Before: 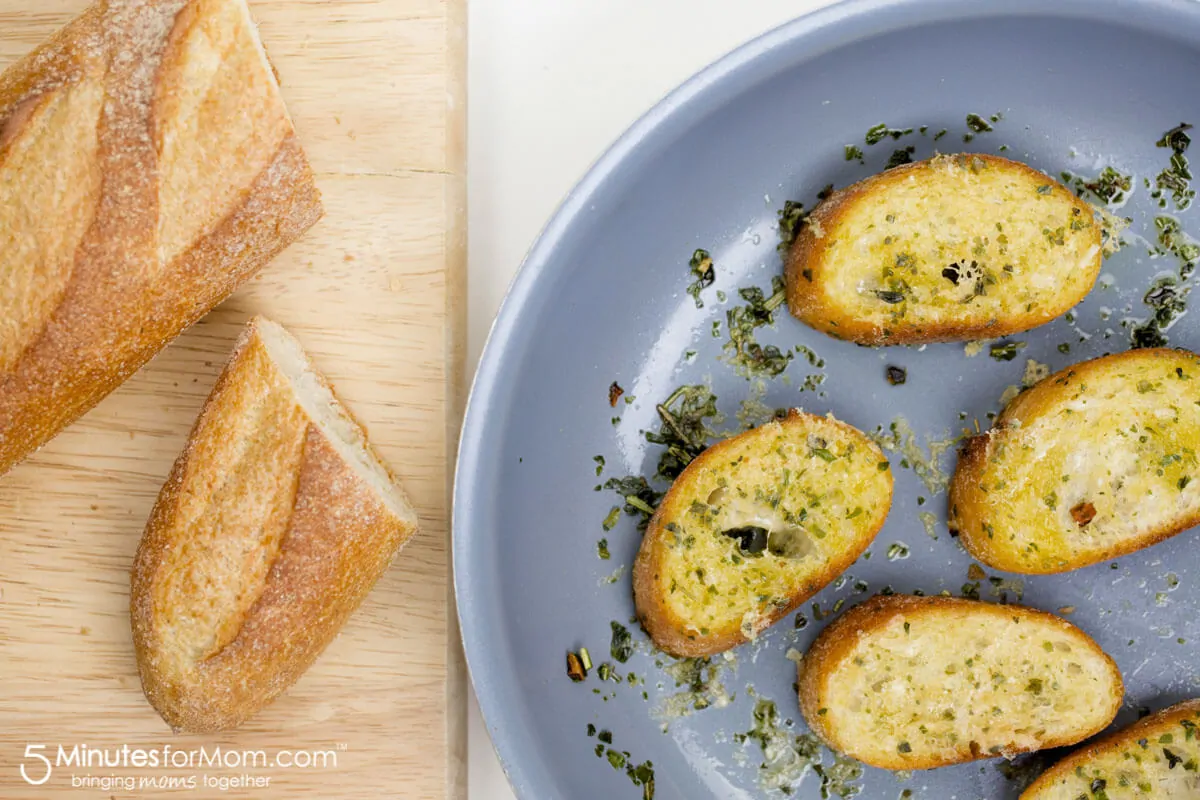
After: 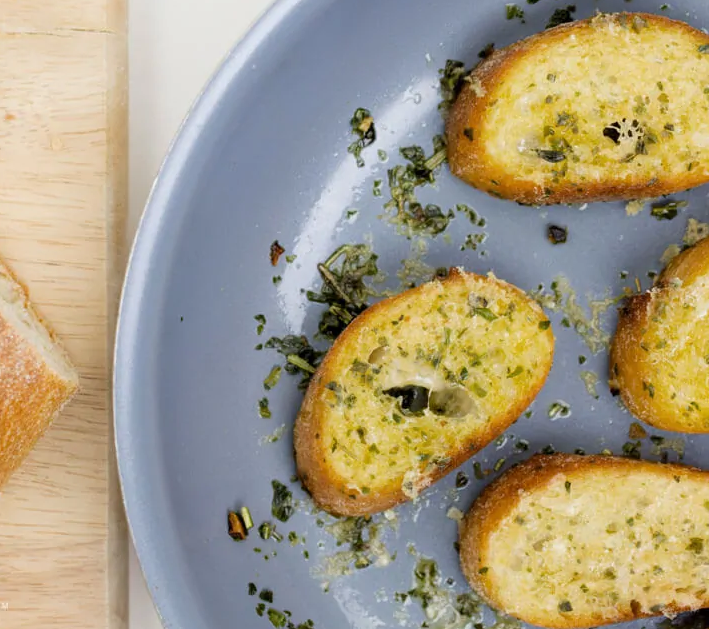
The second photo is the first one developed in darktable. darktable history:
exposure: exposure -0.041 EV, compensate highlight preservation false
crop and rotate: left 28.256%, top 17.734%, right 12.656%, bottom 3.573%
